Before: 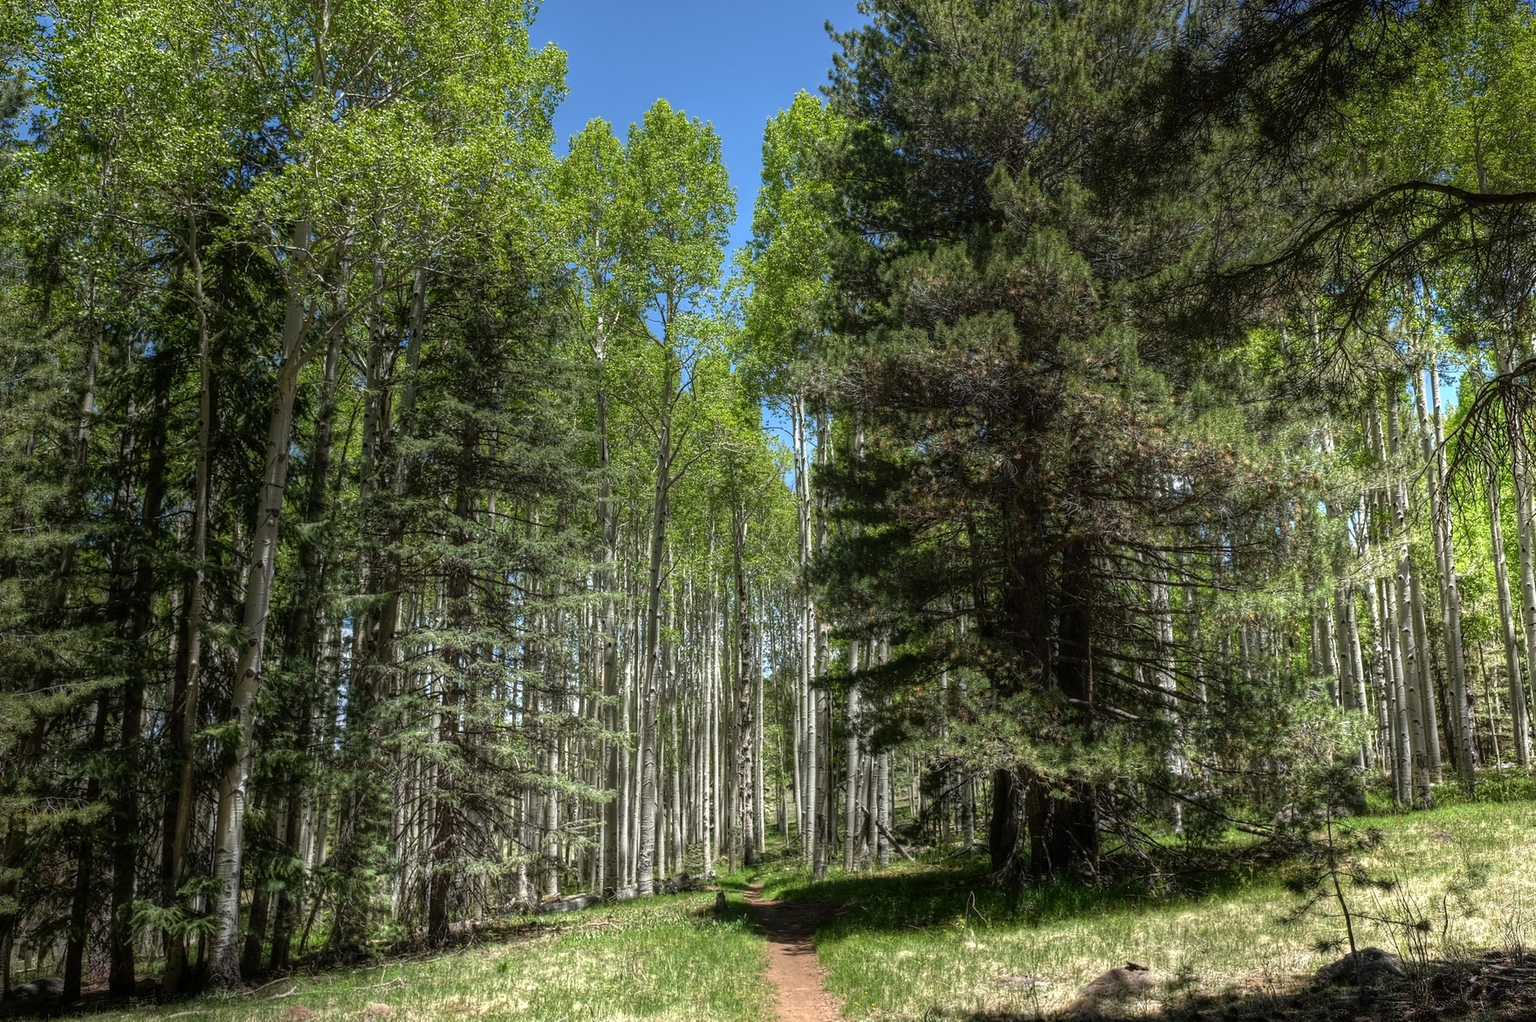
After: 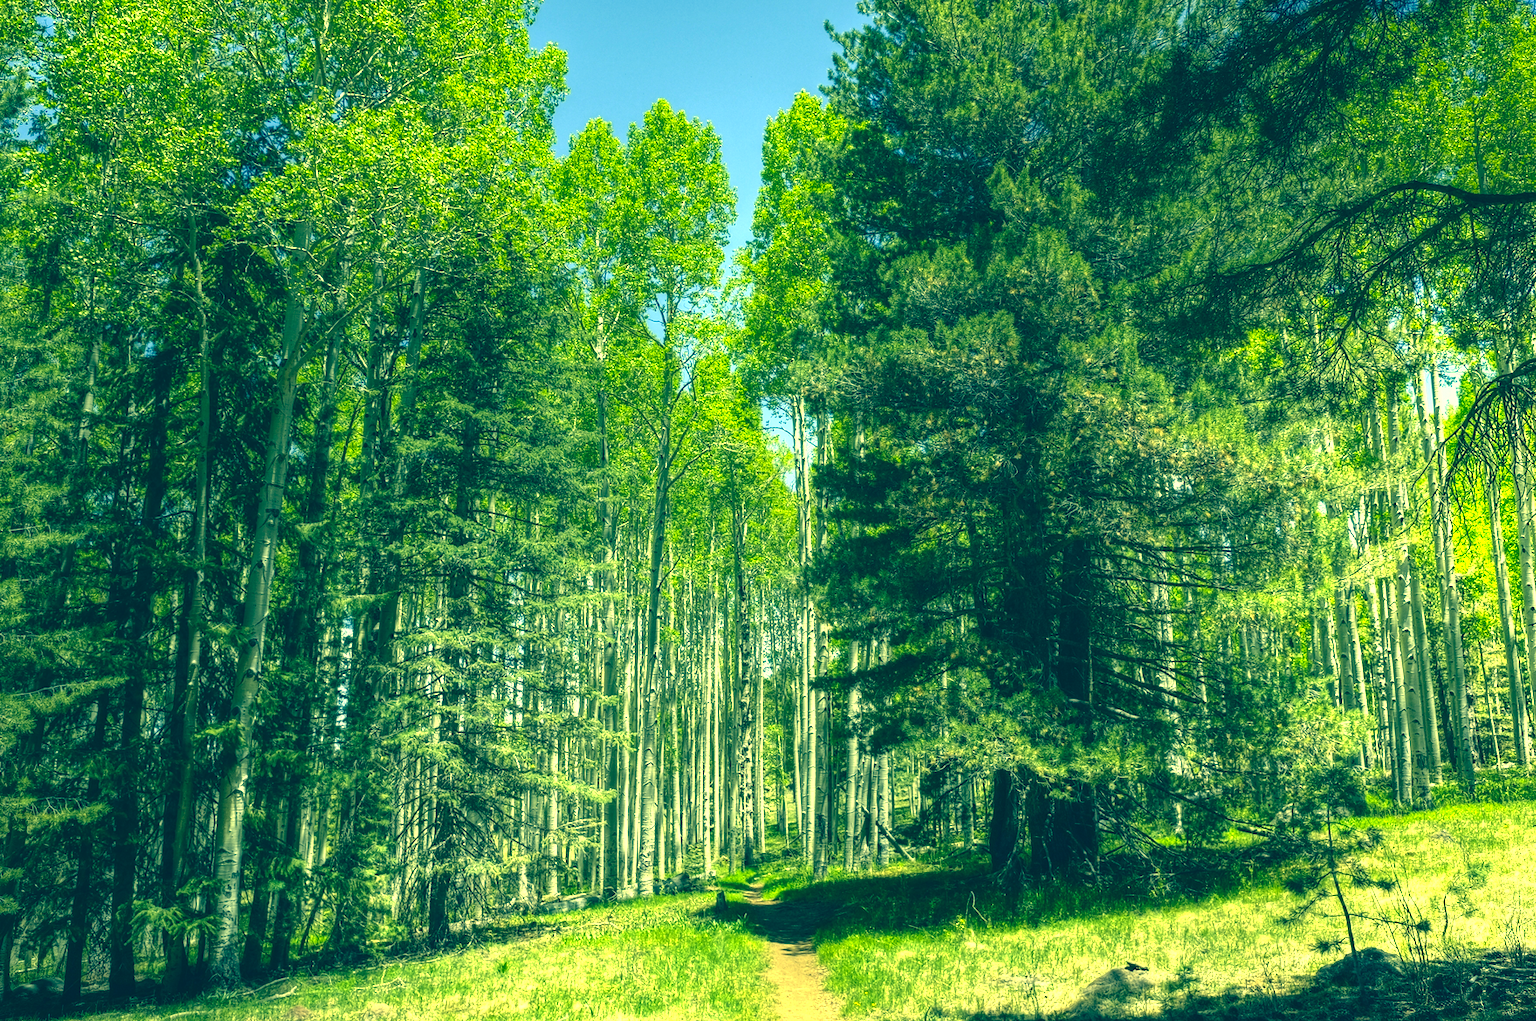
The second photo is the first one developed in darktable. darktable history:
color correction: highlights a* -15.68, highlights b* 39.86, shadows a* -39.57, shadows b* -25.5
exposure: black level correction -0.005, exposure 1.001 EV, compensate highlight preservation false
